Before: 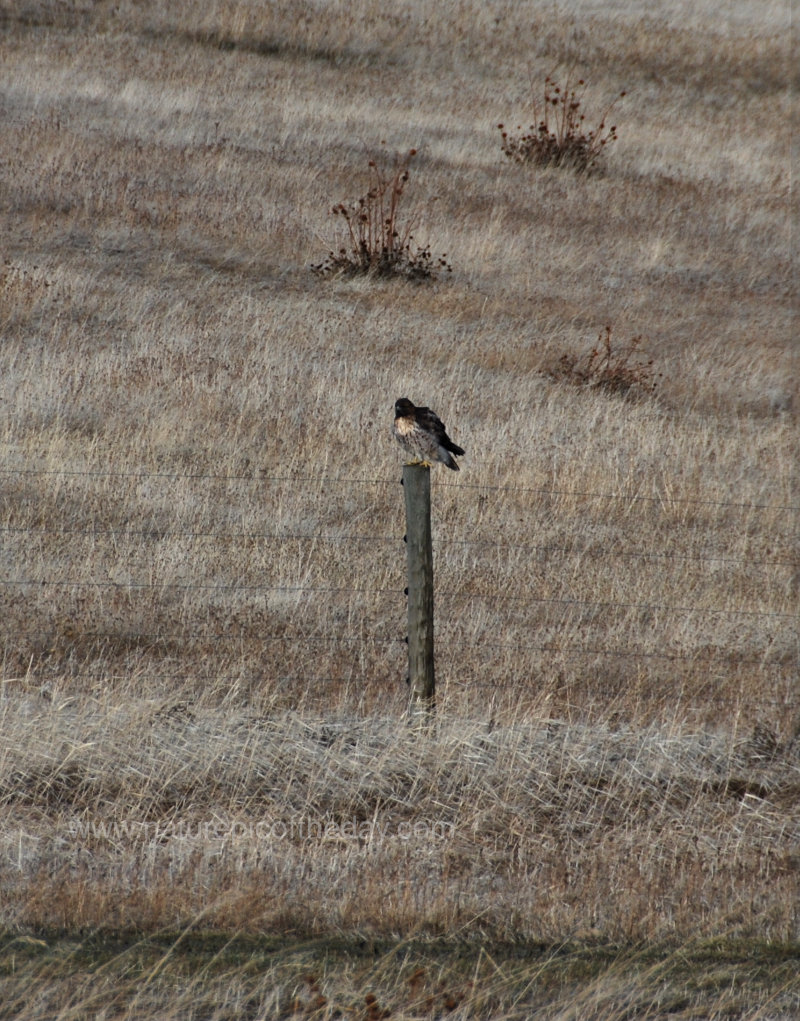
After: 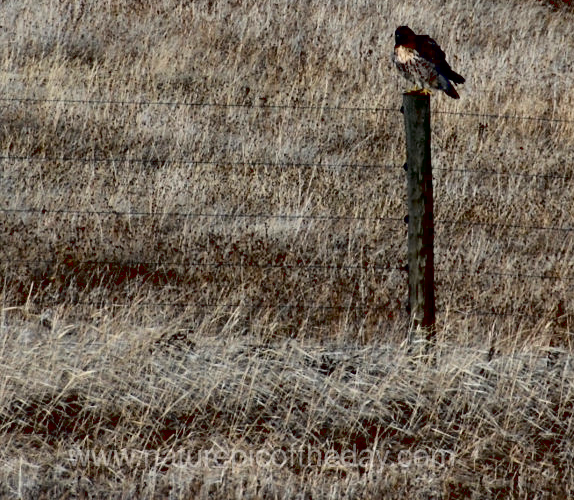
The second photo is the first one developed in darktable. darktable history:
exposure: black level correction 0.048, exposure 0.013 EV, compensate exposure bias true, compensate highlight preservation false
crop: top 36.461%, right 28.106%, bottom 14.499%
tone curve: curves: ch0 [(0, 0) (0.003, 0.025) (0.011, 0.025) (0.025, 0.025) (0.044, 0.026) (0.069, 0.033) (0.1, 0.053) (0.136, 0.078) (0.177, 0.108) (0.224, 0.153) (0.277, 0.213) (0.335, 0.286) (0.399, 0.372) (0.468, 0.467) (0.543, 0.565) (0.623, 0.675) (0.709, 0.775) (0.801, 0.863) (0.898, 0.936) (1, 1)], color space Lab, linked channels, preserve colors none
